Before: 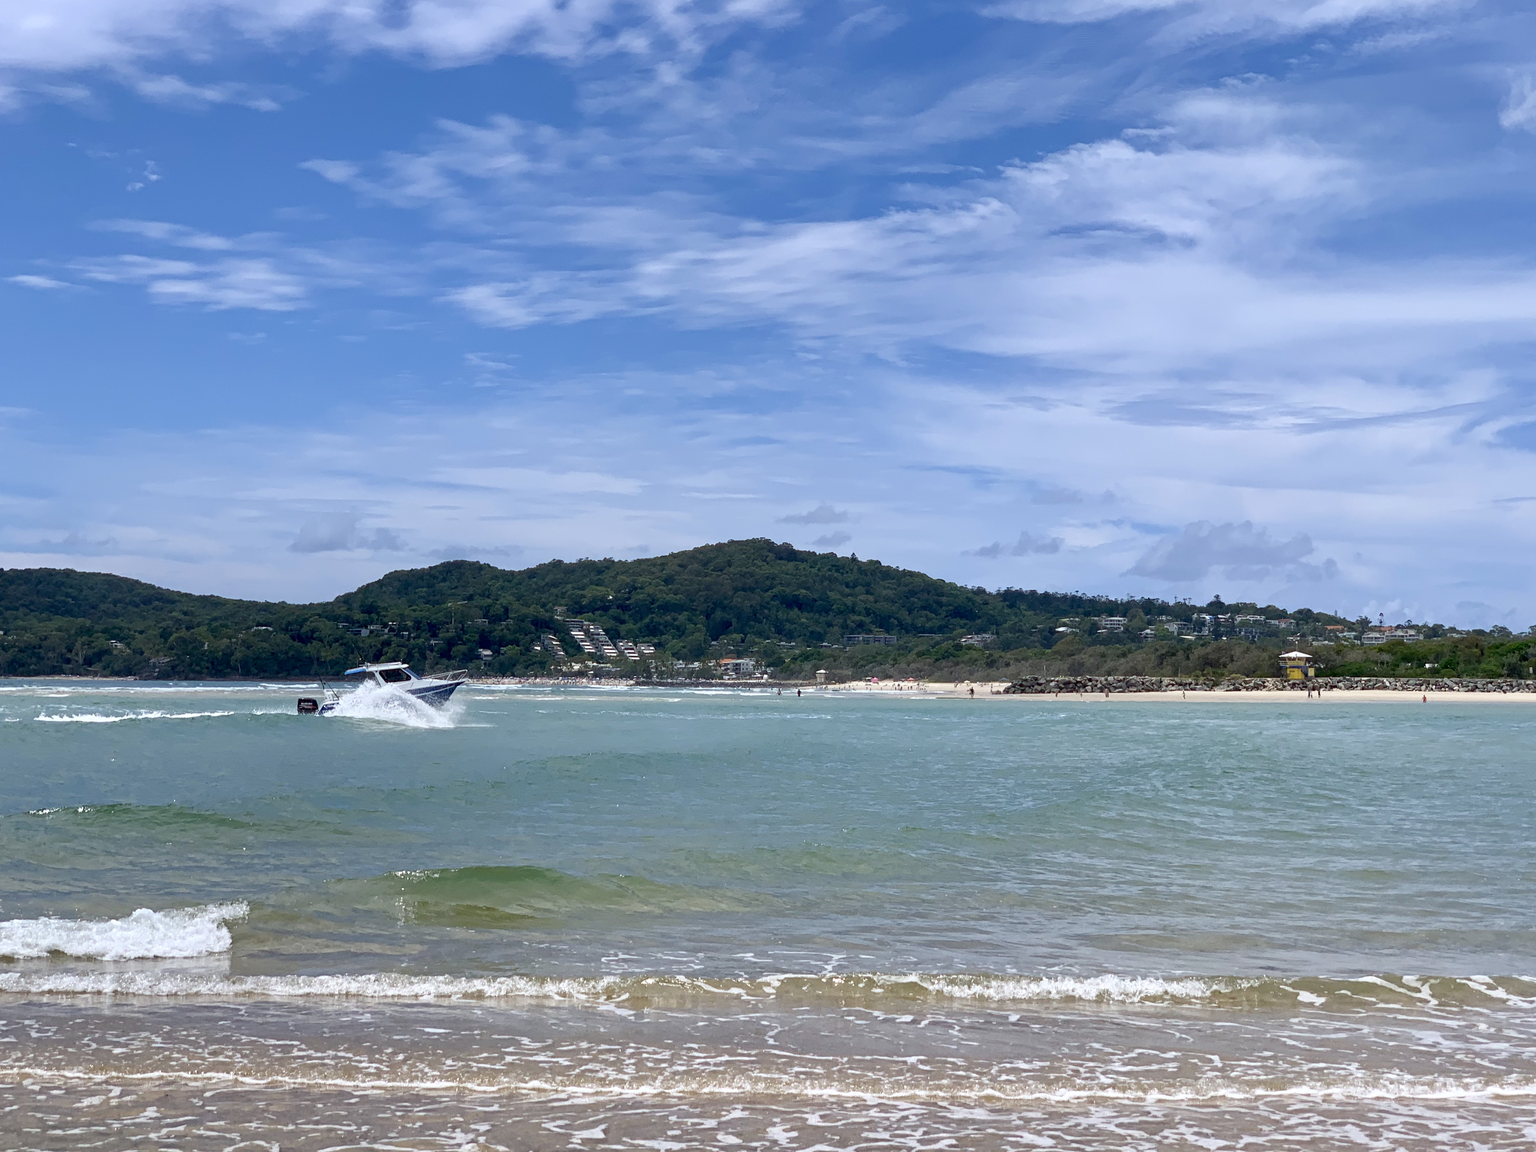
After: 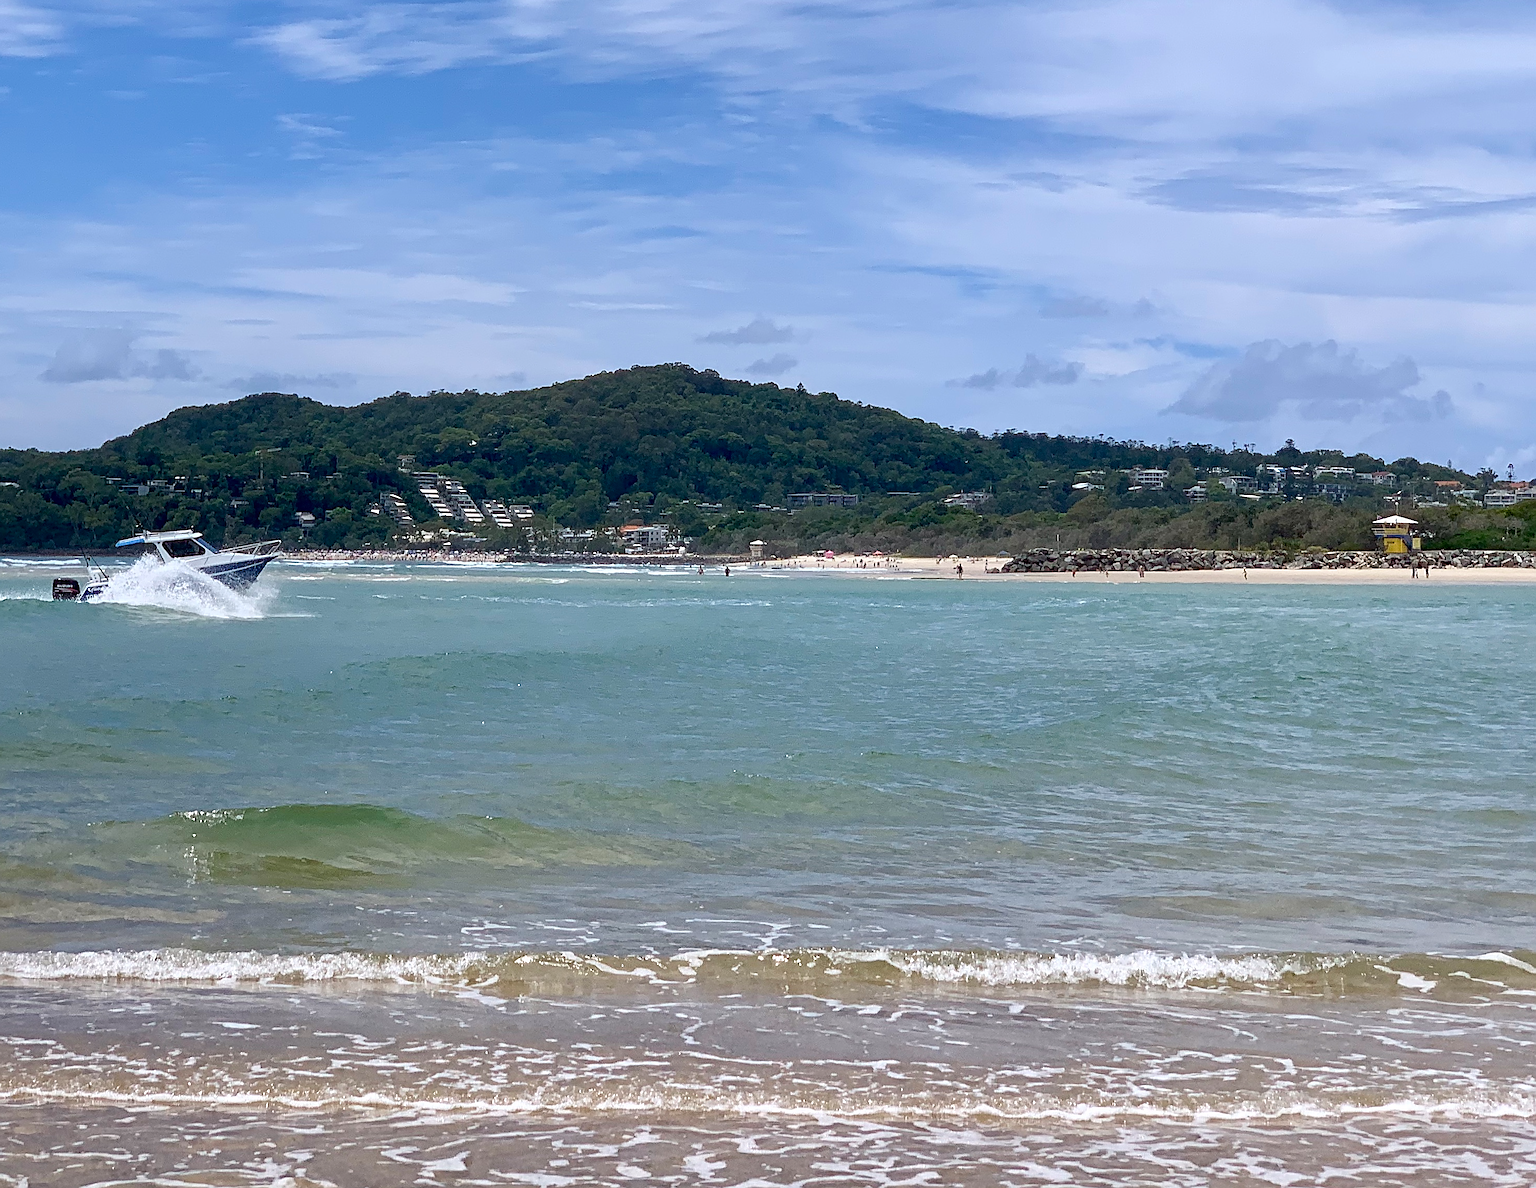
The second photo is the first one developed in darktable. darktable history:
sharpen: radius 1.377, amount 1.263, threshold 0.794
crop: left 16.862%, top 23.301%, right 8.817%
color calibration: illuminant custom, x 0.344, y 0.36, temperature 5035.55 K, gamut compression 0.982
